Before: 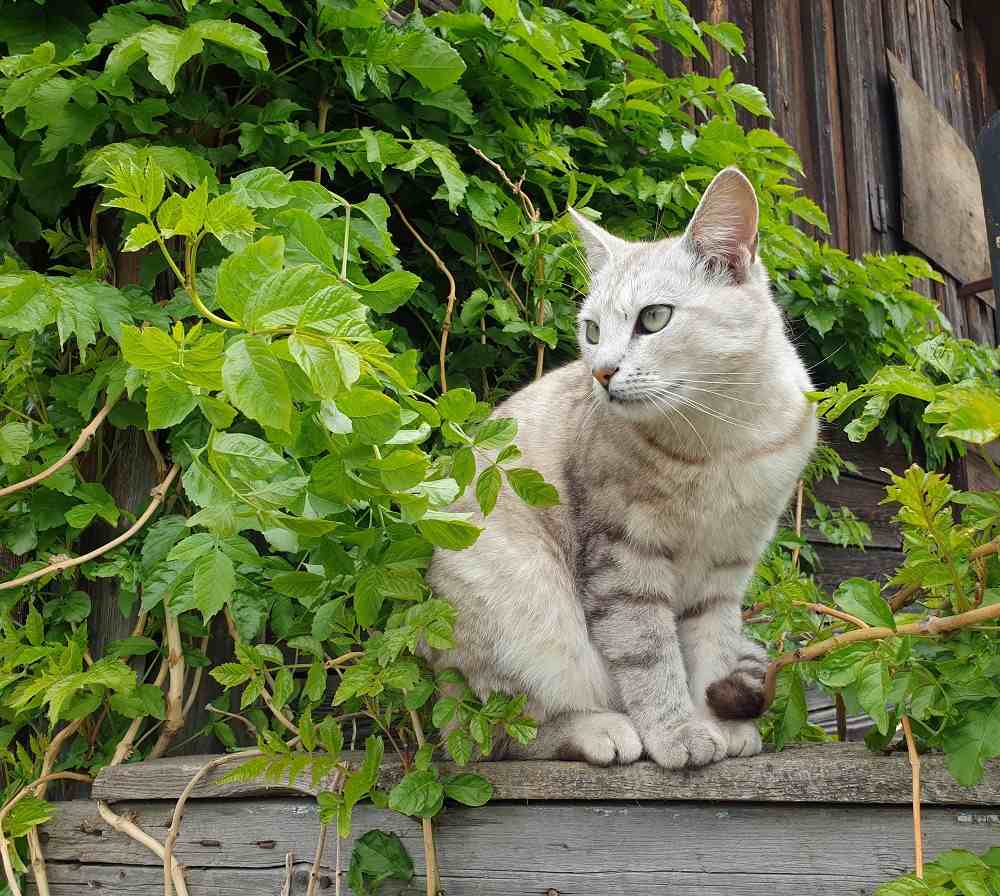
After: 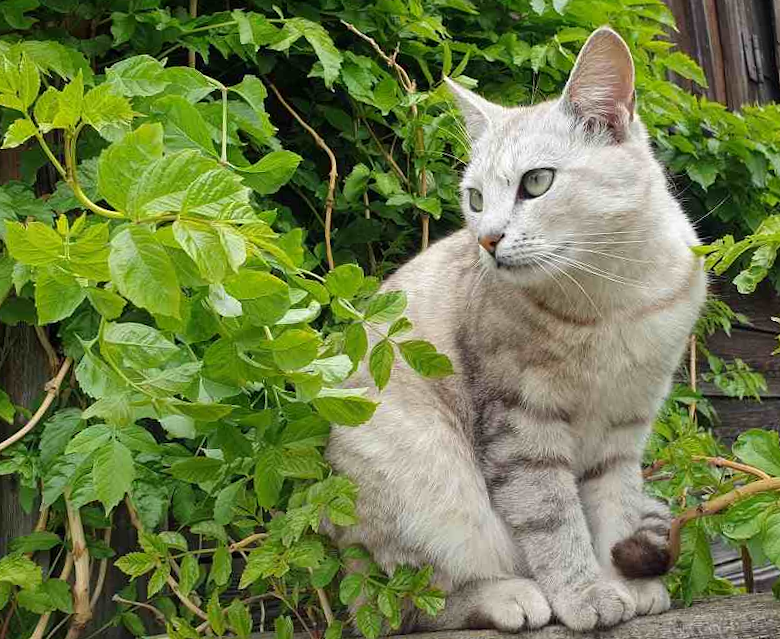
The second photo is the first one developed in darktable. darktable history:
crop and rotate: left 10.071%, top 10.071%, right 10.02%, bottom 10.02%
rotate and perspective: rotation -3.52°, crop left 0.036, crop right 0.964, crop top 0.081, crop bottom 0.919
